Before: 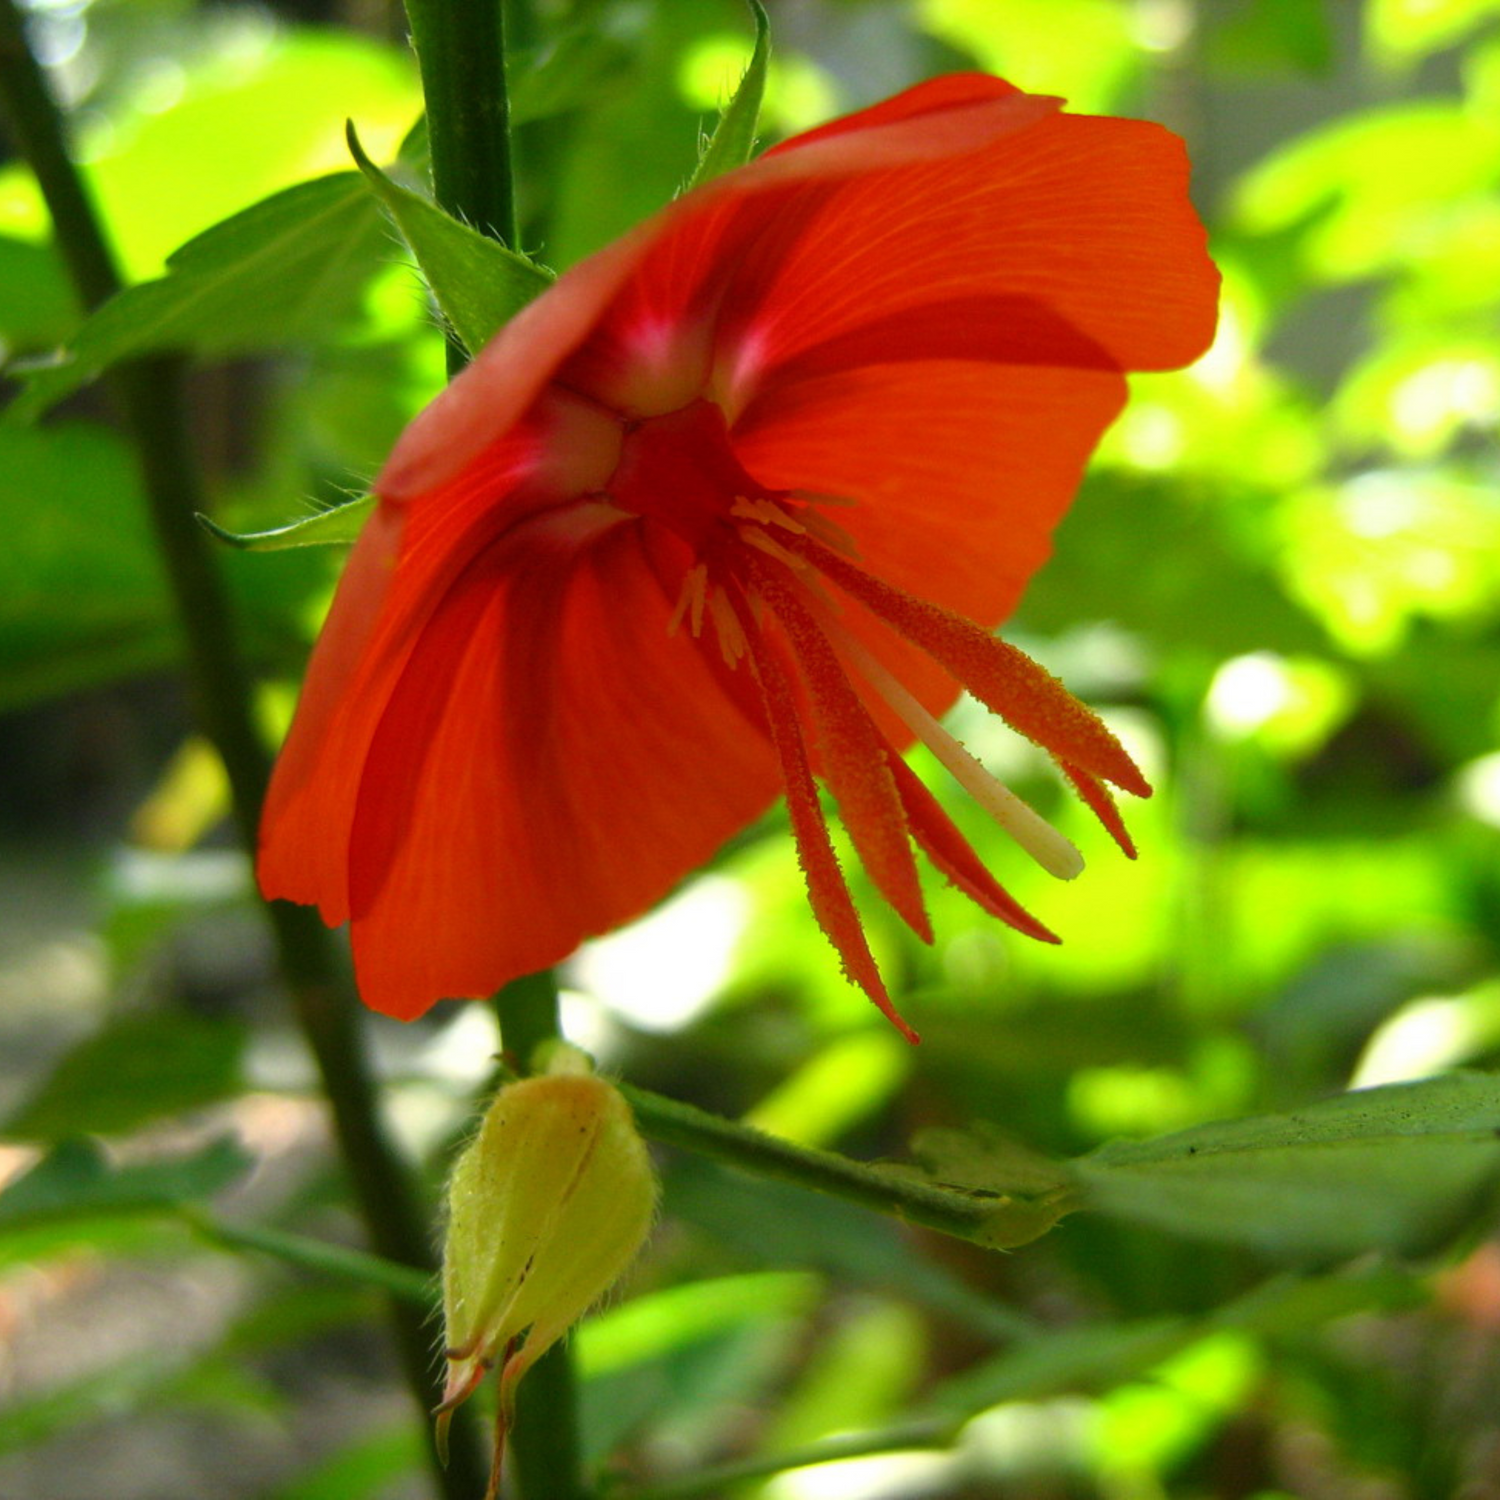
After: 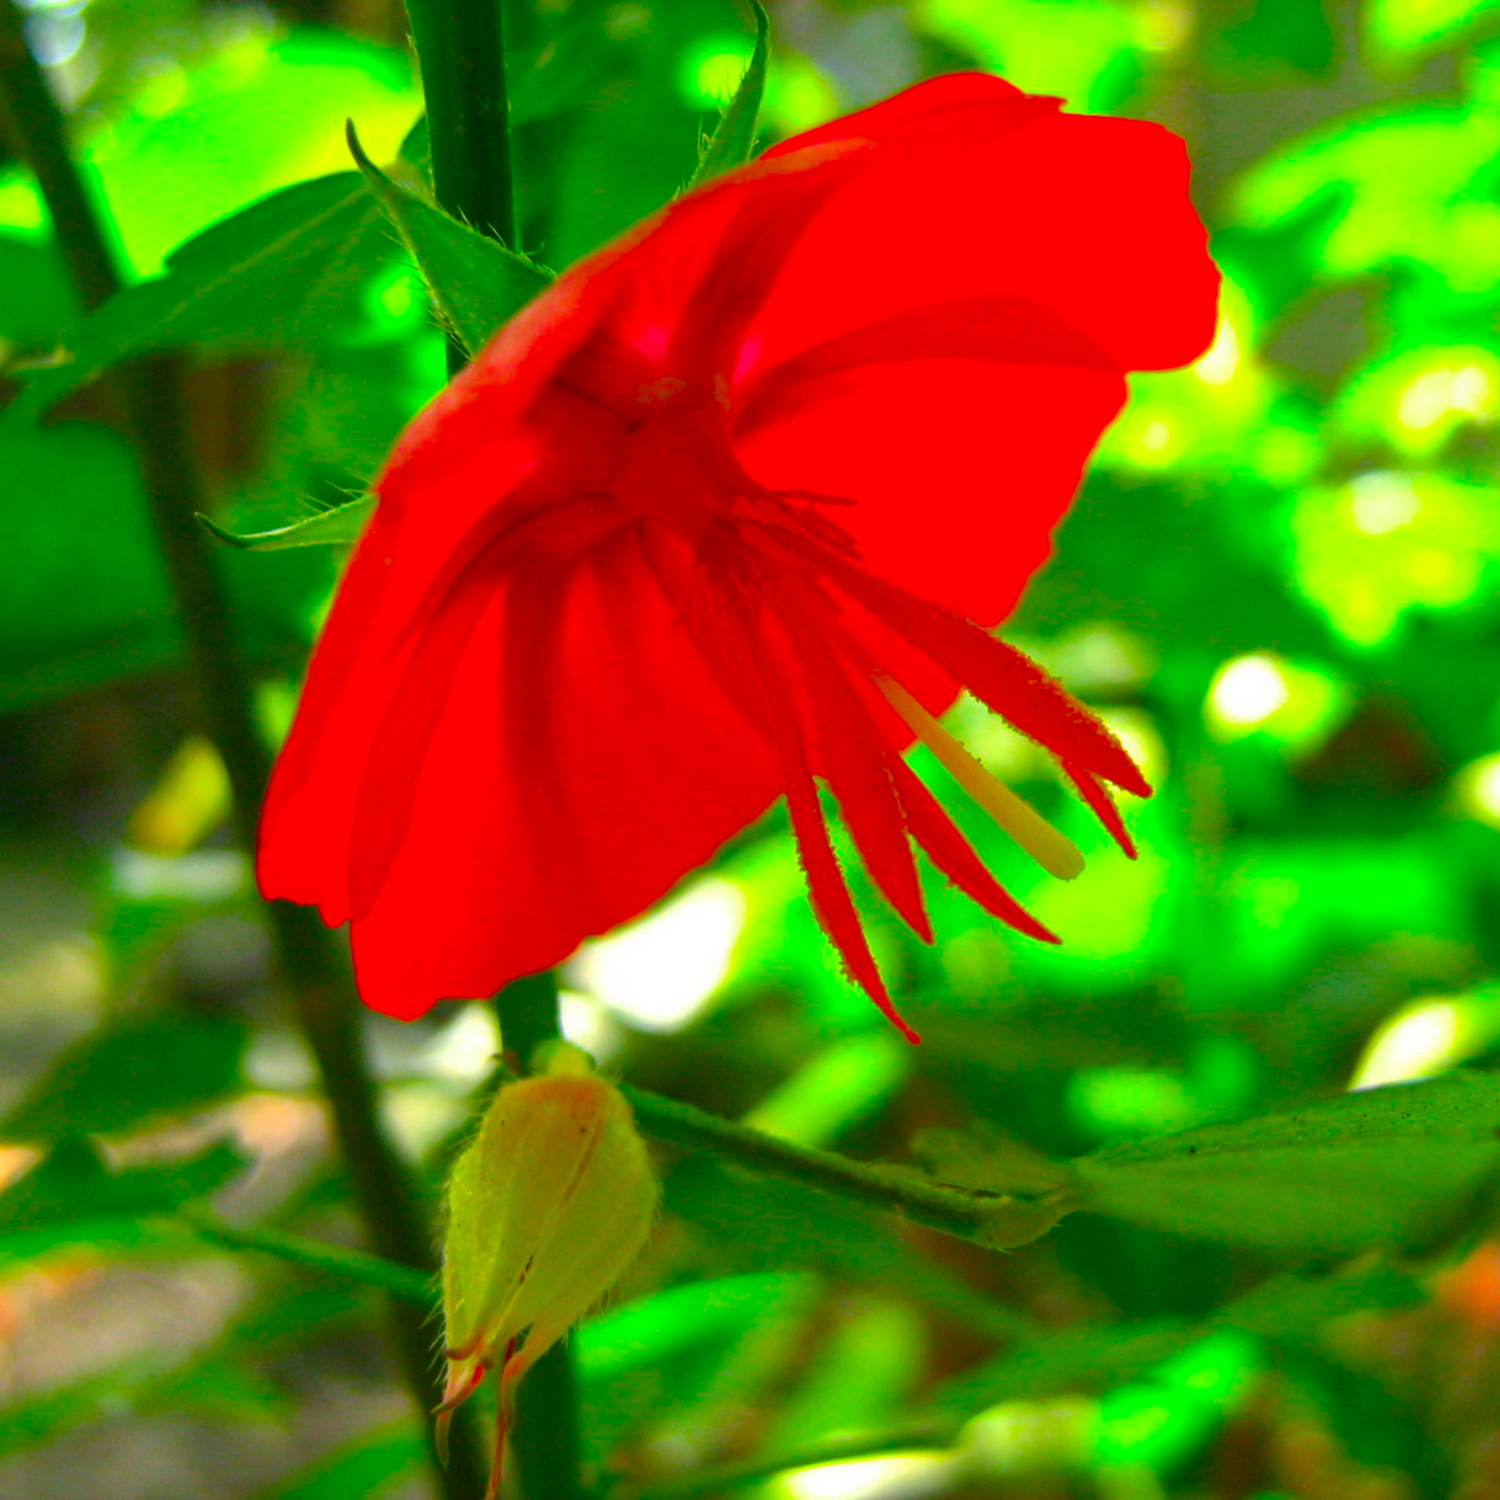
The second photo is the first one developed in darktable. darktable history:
shadows and highlights: on, module defaults
color correction: highlights b* -0.004, saturation 1.81
